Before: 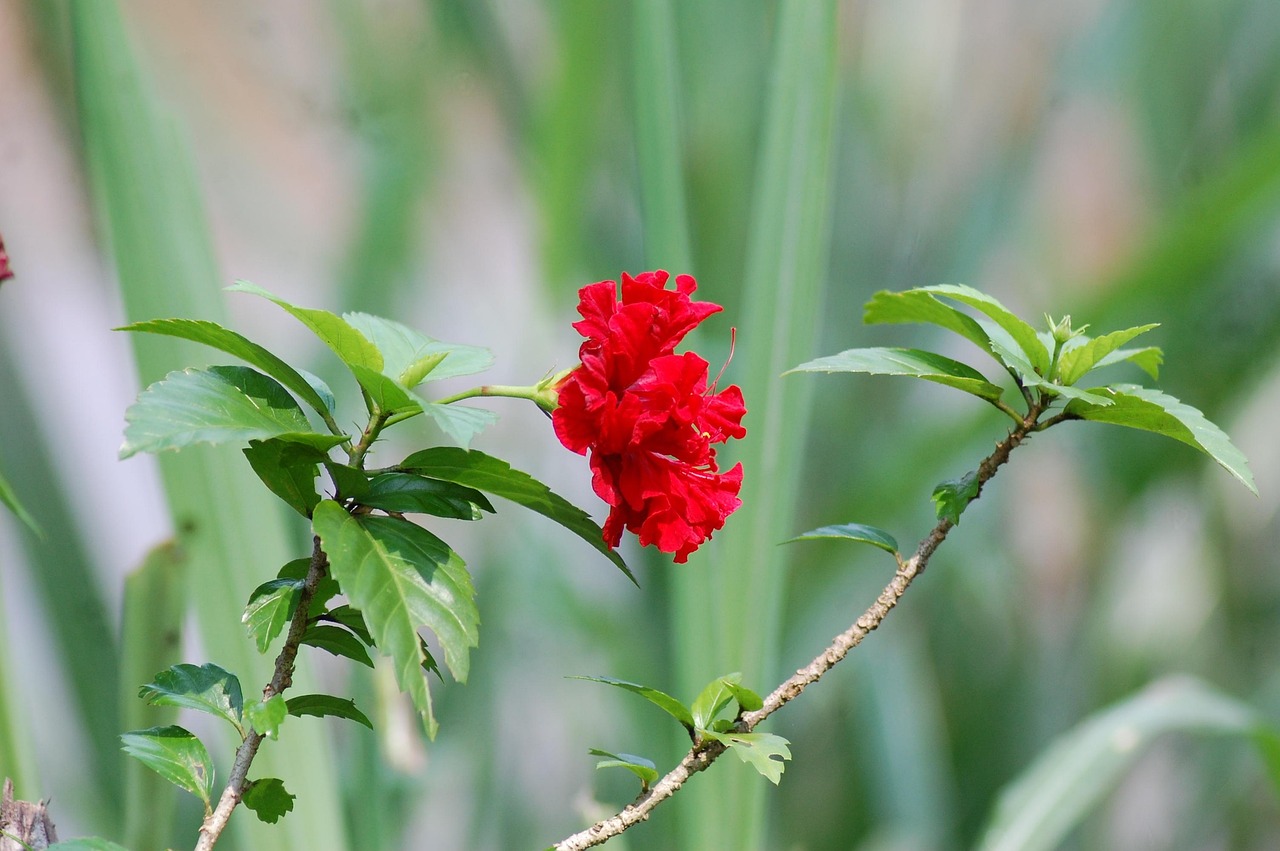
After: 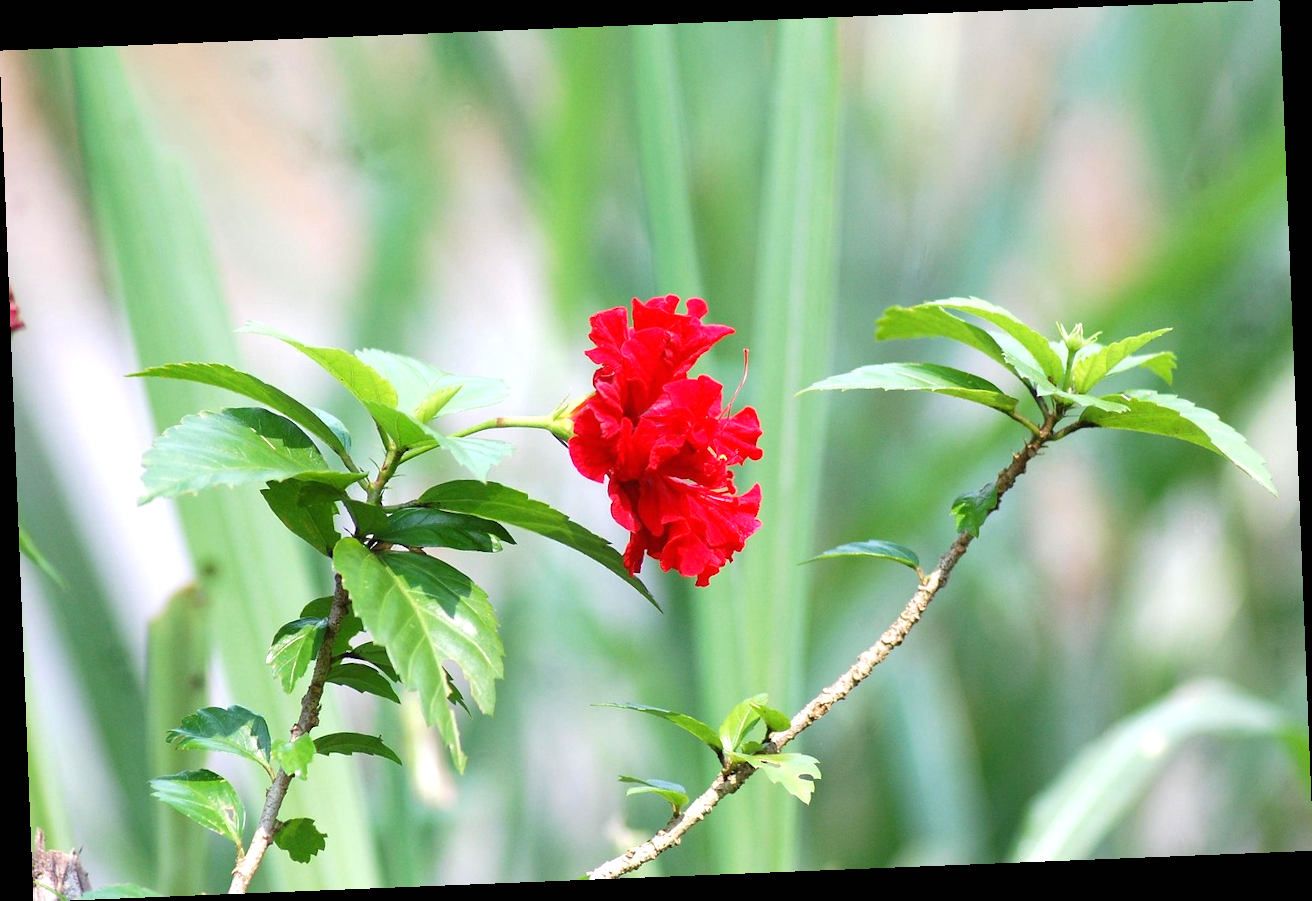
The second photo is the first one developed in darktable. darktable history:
exposure: black level correction 0, exposure 0.7 EV, compensate exposure bias true, compensate highlight preservation false
rotate and perspective: rotation -2.29°, automatic cropping off
